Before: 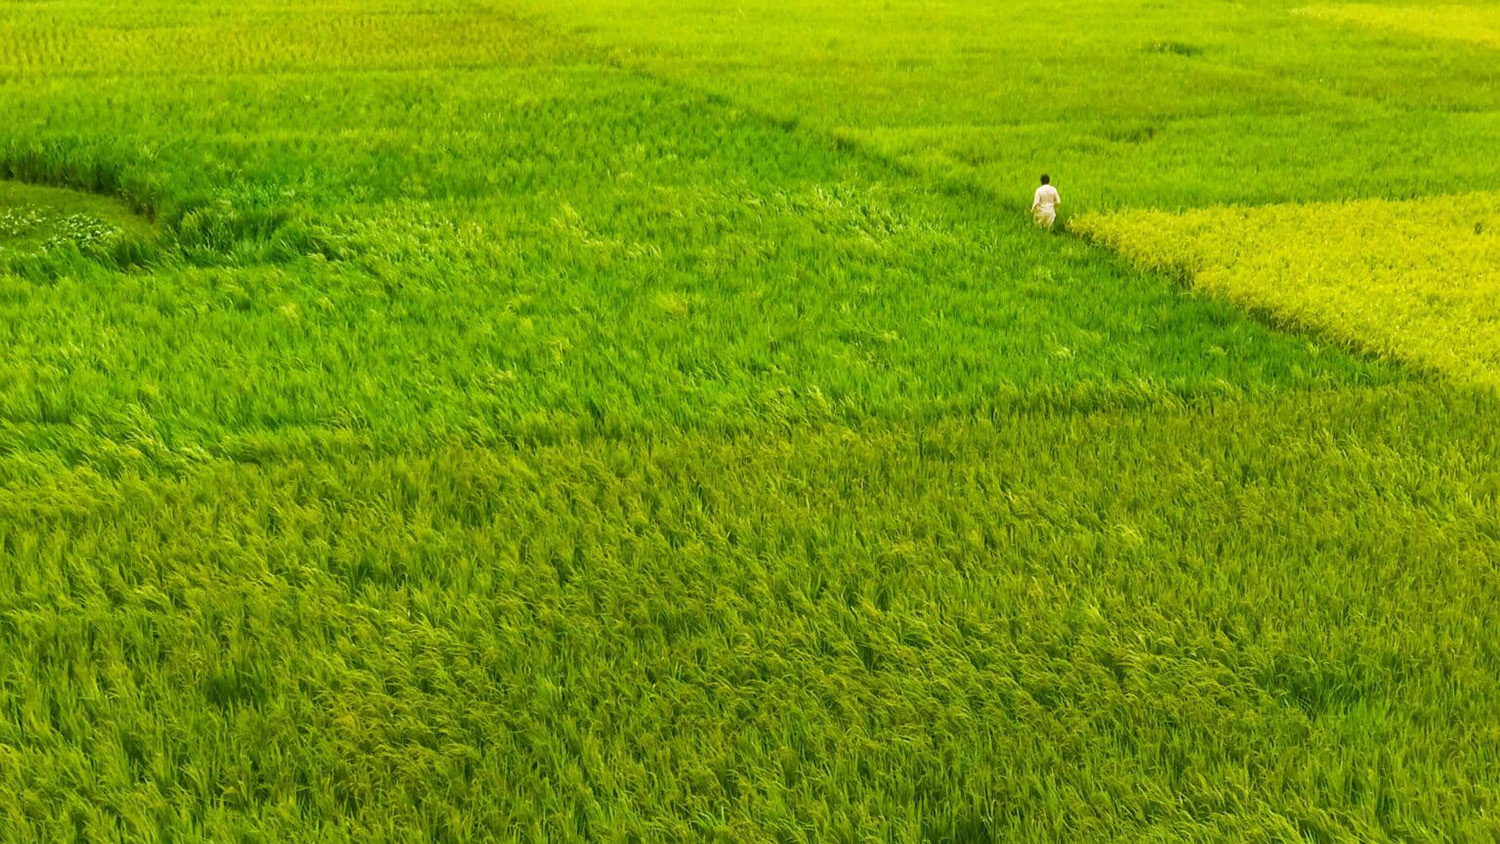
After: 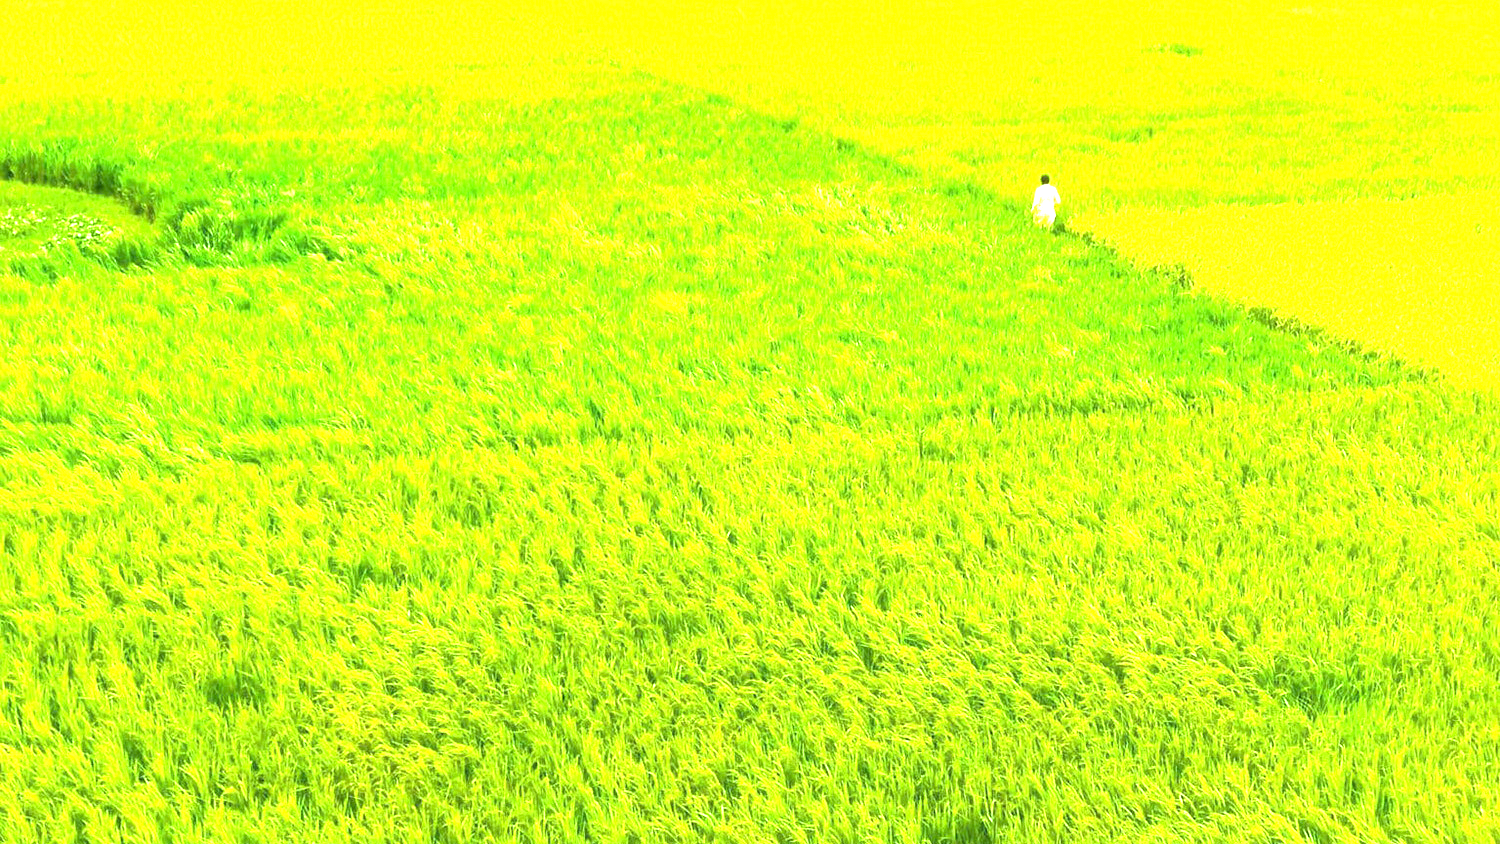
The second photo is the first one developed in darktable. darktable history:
white balance: red 0.931, blue 1.11
exposure: exposure 2.207 EV, compensate highlight preservation false
